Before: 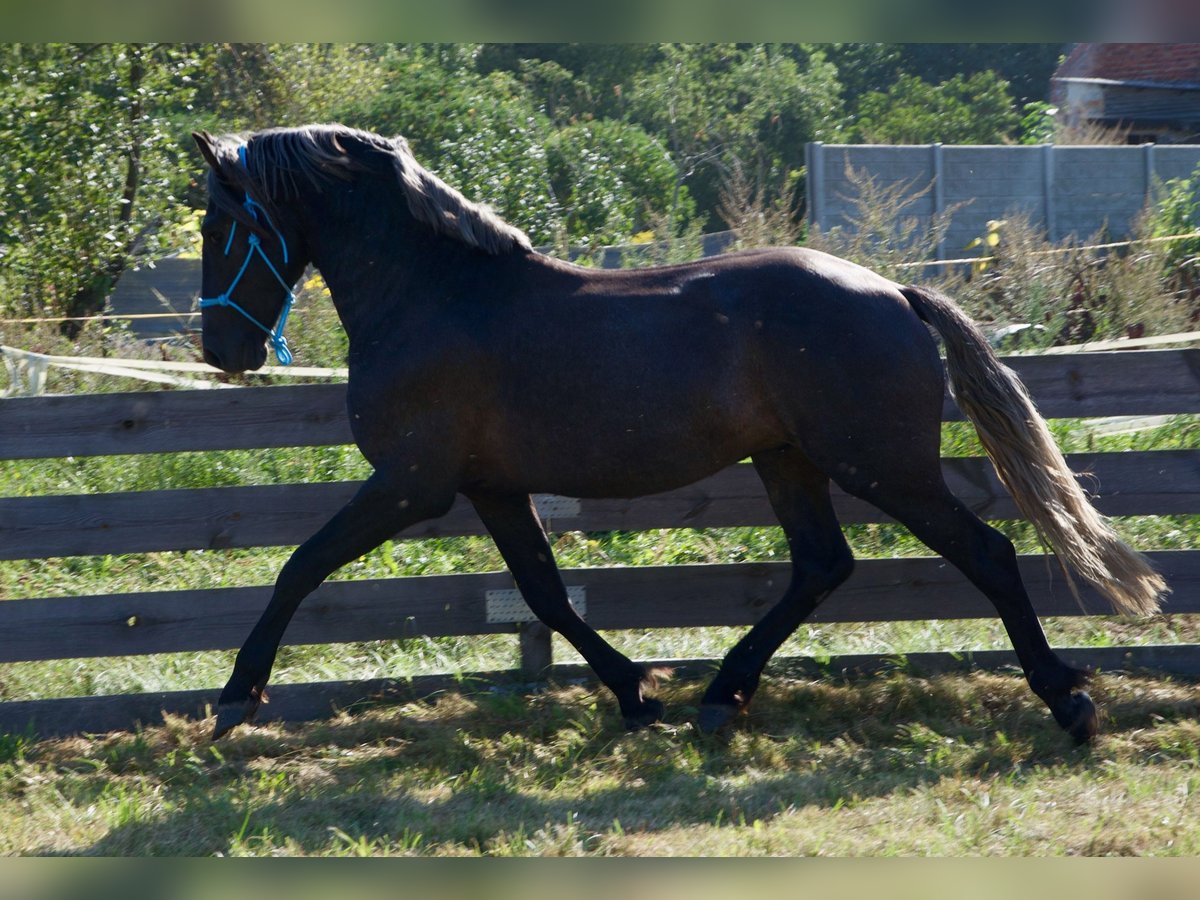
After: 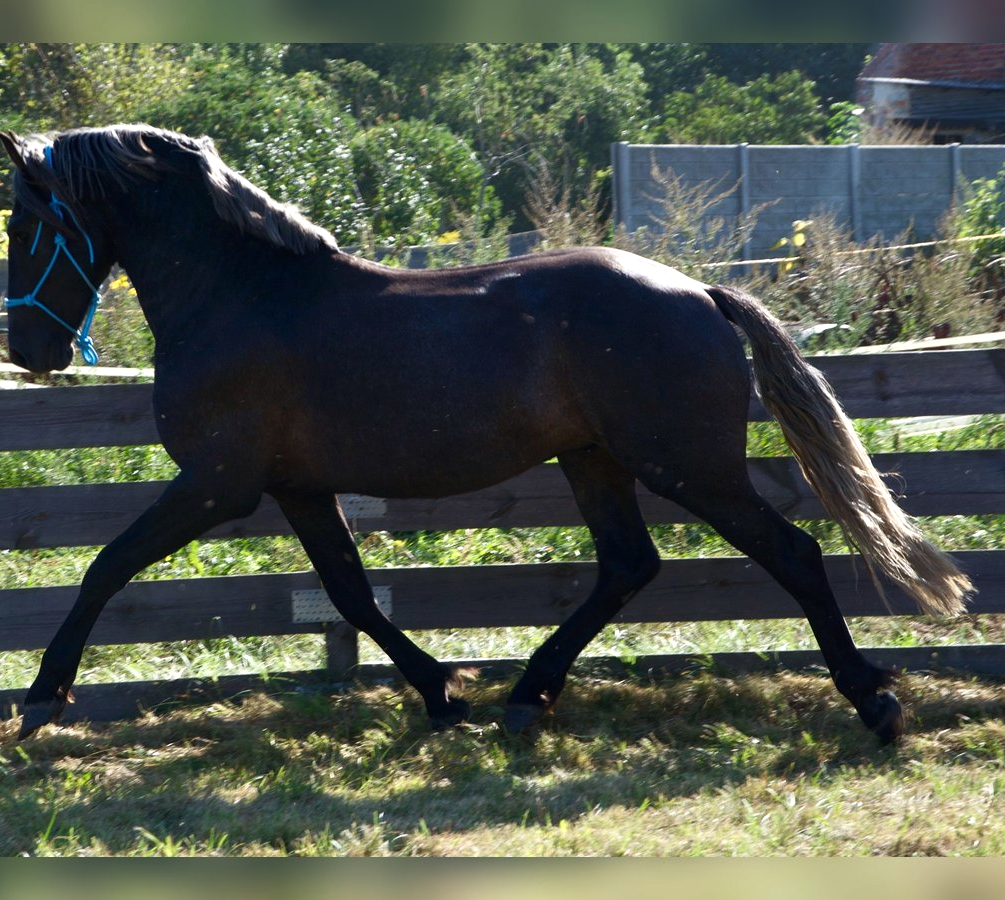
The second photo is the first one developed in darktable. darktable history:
crop: left 16.169%
color balance rgb: perceptual saturation grading › global saturation 0.777%, perceptual brilliance grading › highlights 10.635%, perceptual brilliance grading › shadows -10.931%, global vibrance 9.569%
